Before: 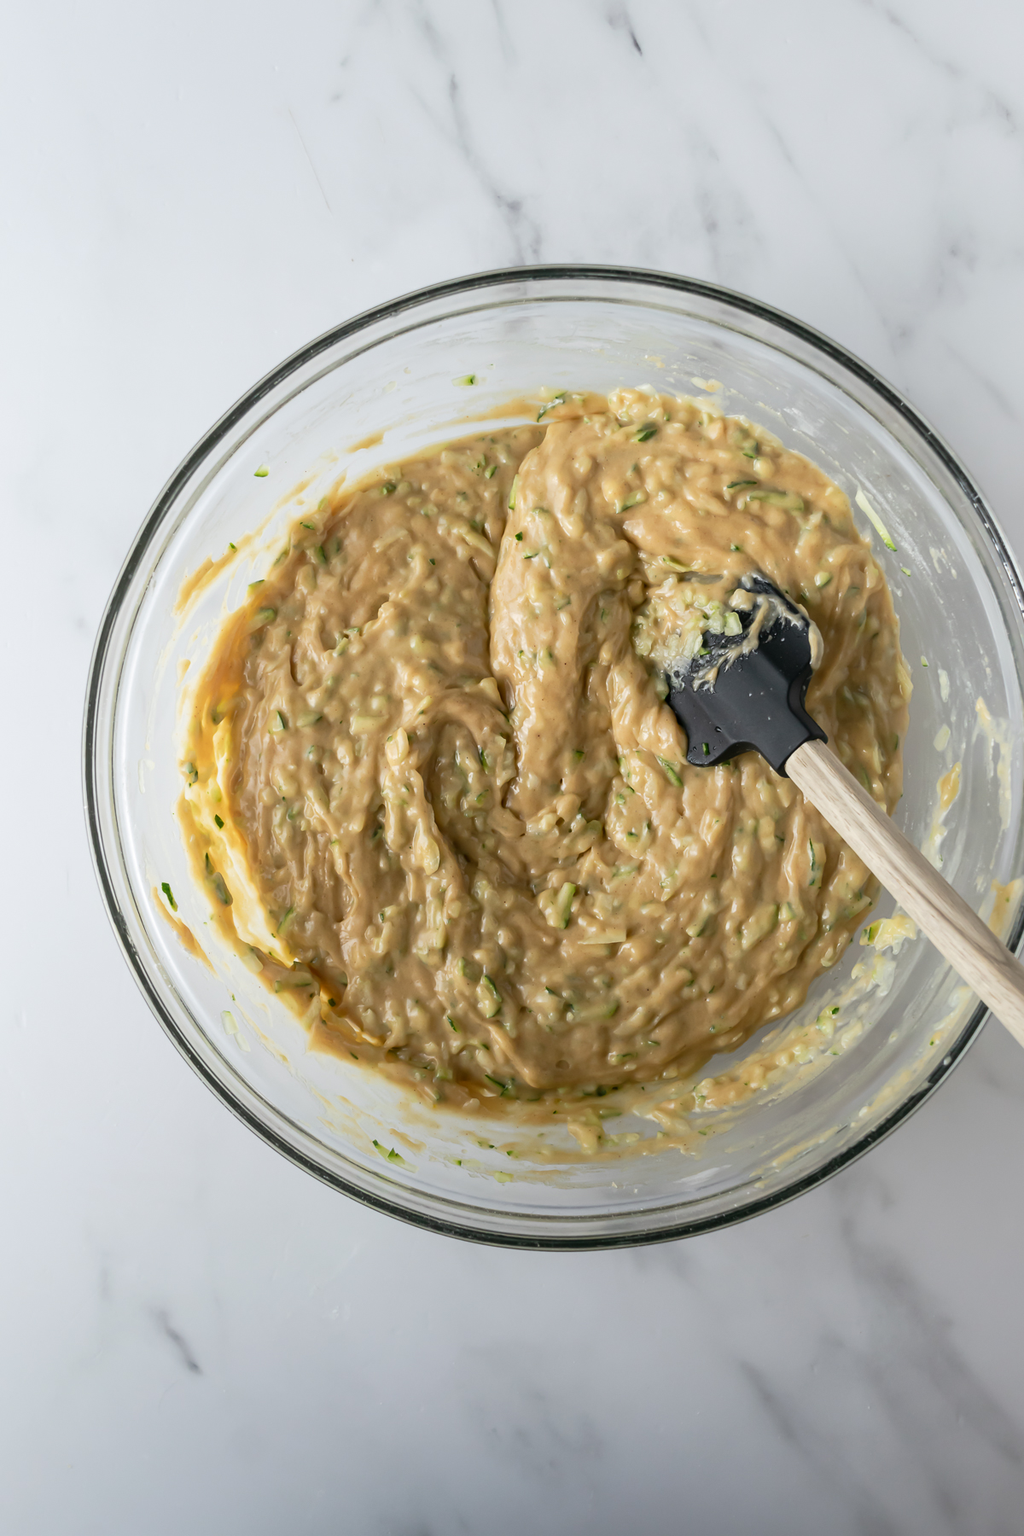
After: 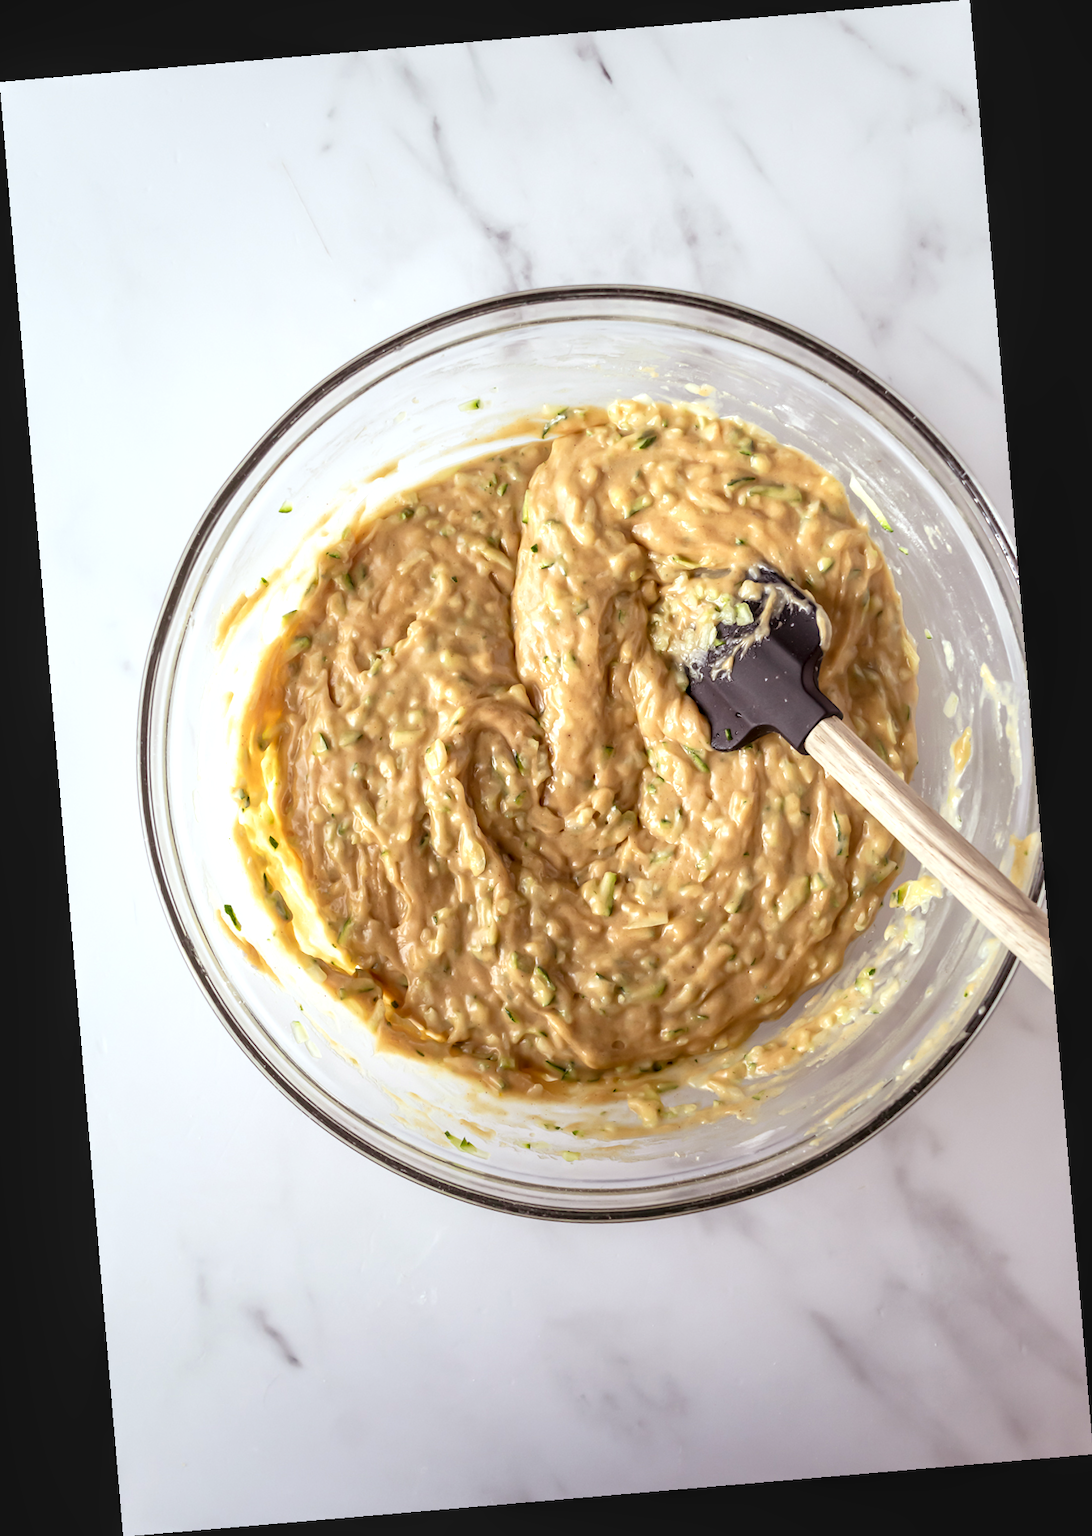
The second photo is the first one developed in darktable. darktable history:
local contrast: on, module defaults
exposure: exposure 0.6 EV, compensate highlight preservation false
rotate and perspective: rotation -4.86°, automatic cropping off
rgb levels: mode RGB, independent channels, levels [[0, 0.474, 1], [0, 0.5, 1], [0, 0.5, 1]]
